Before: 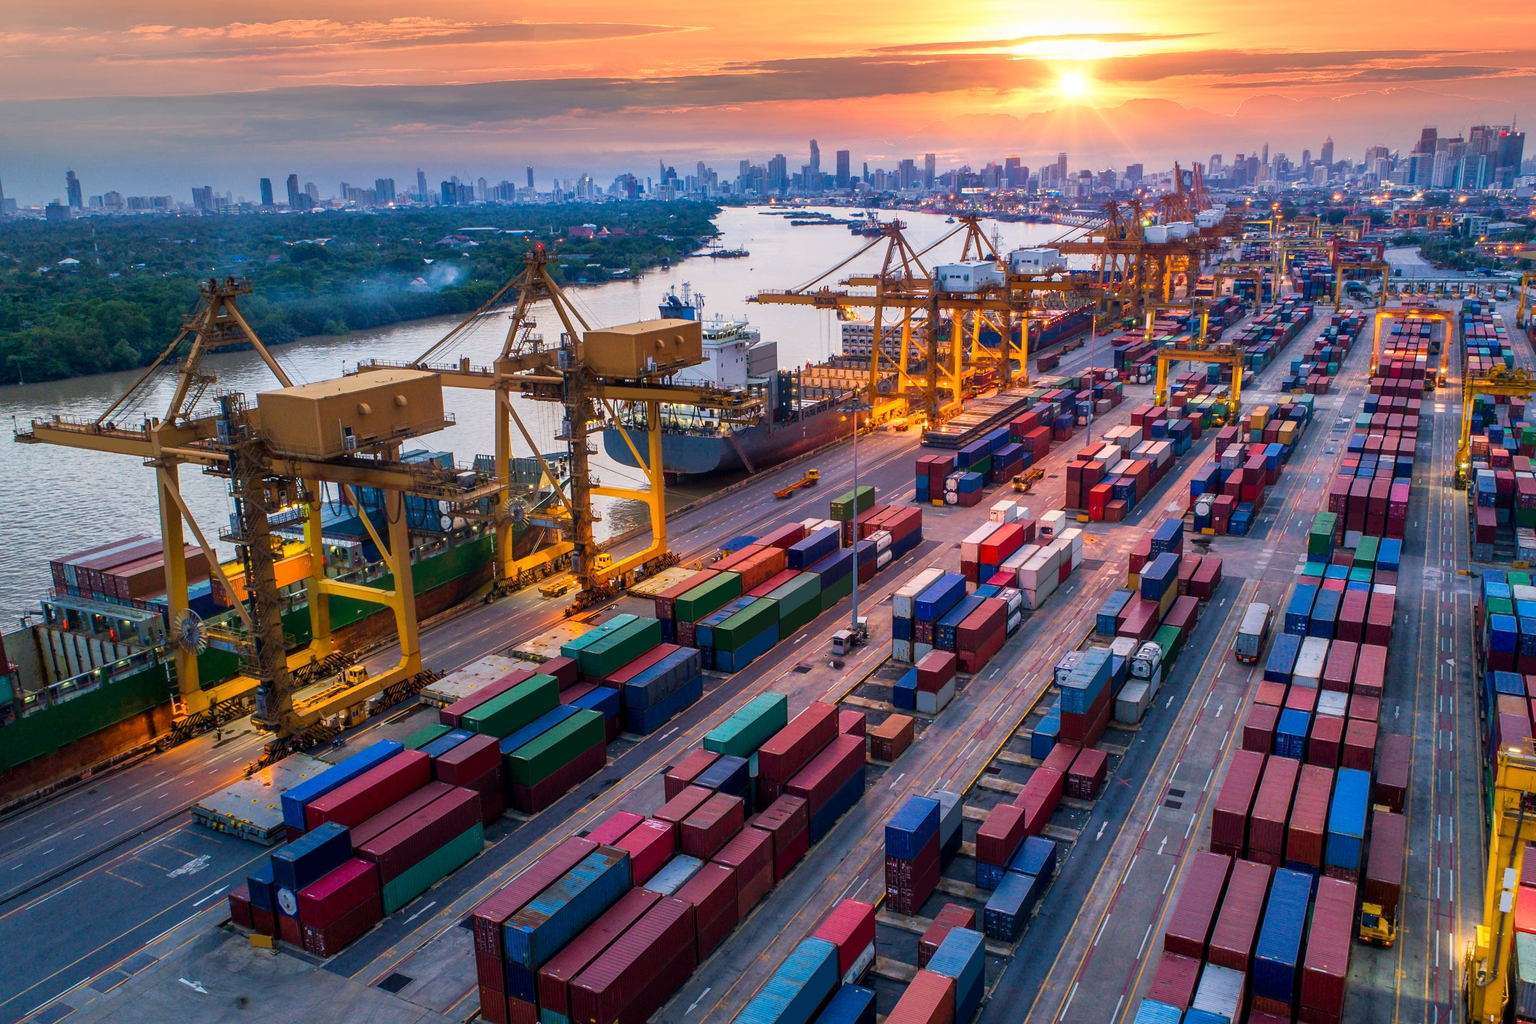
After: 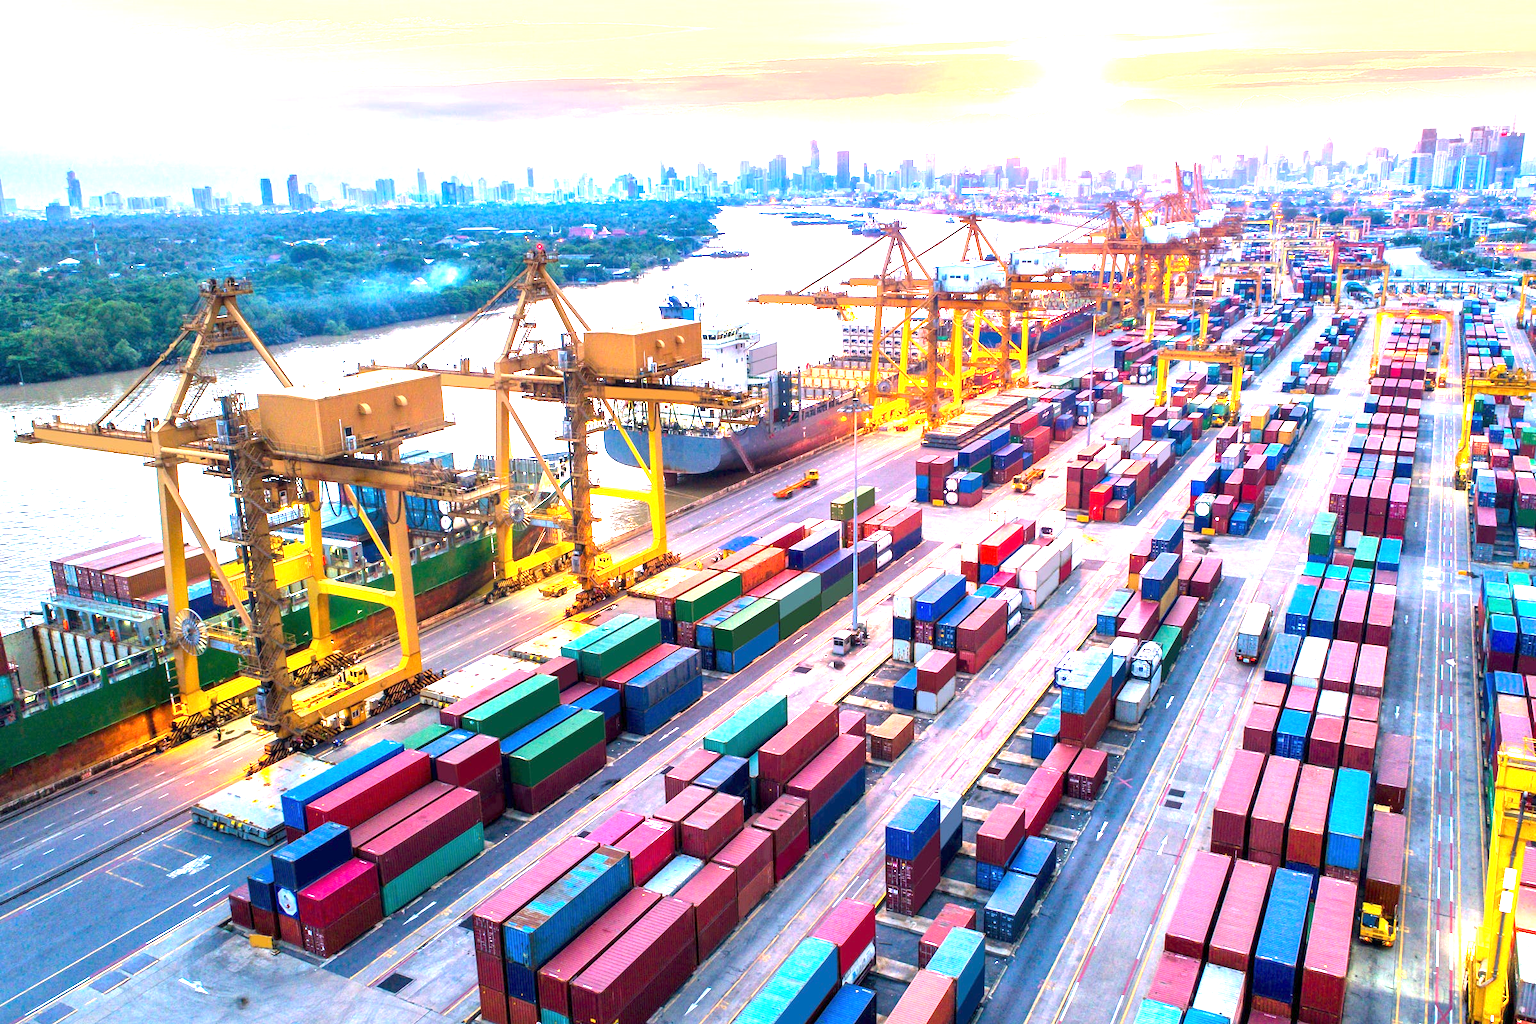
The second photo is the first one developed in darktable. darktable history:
exposure: exposure 2.28 EV, compensate highlight preservation false
